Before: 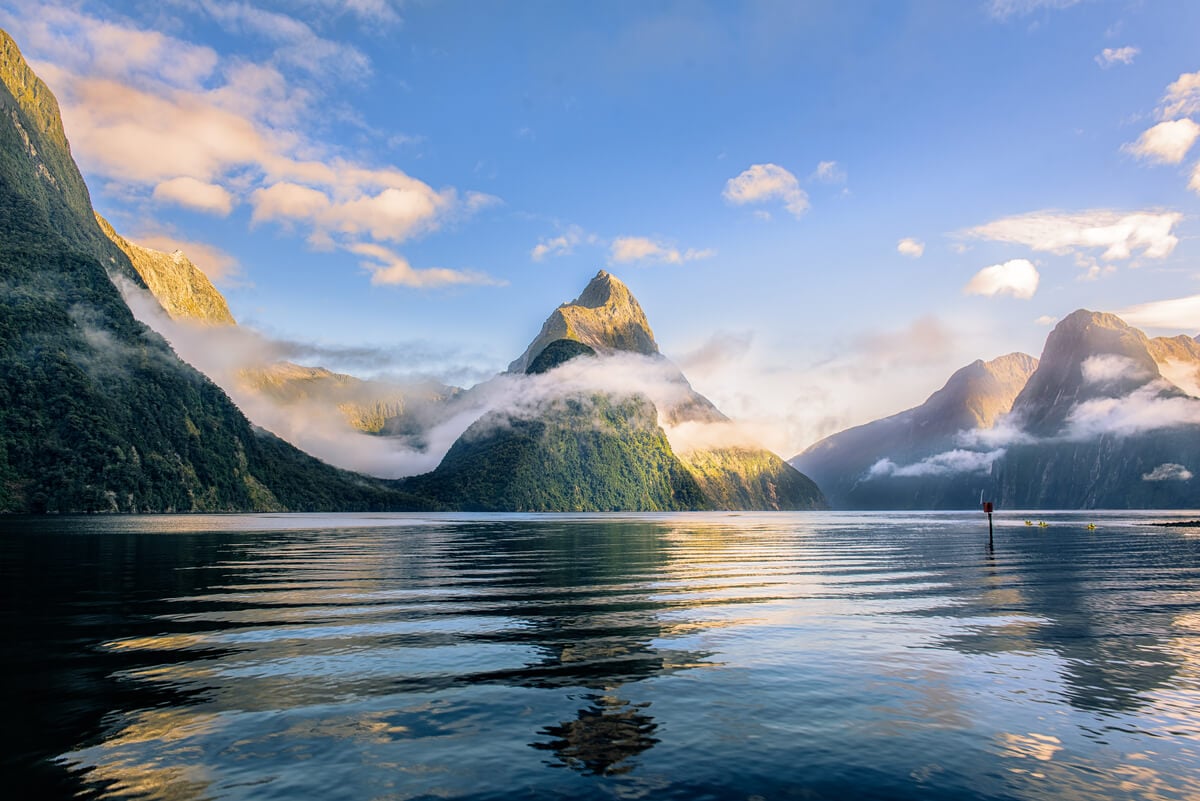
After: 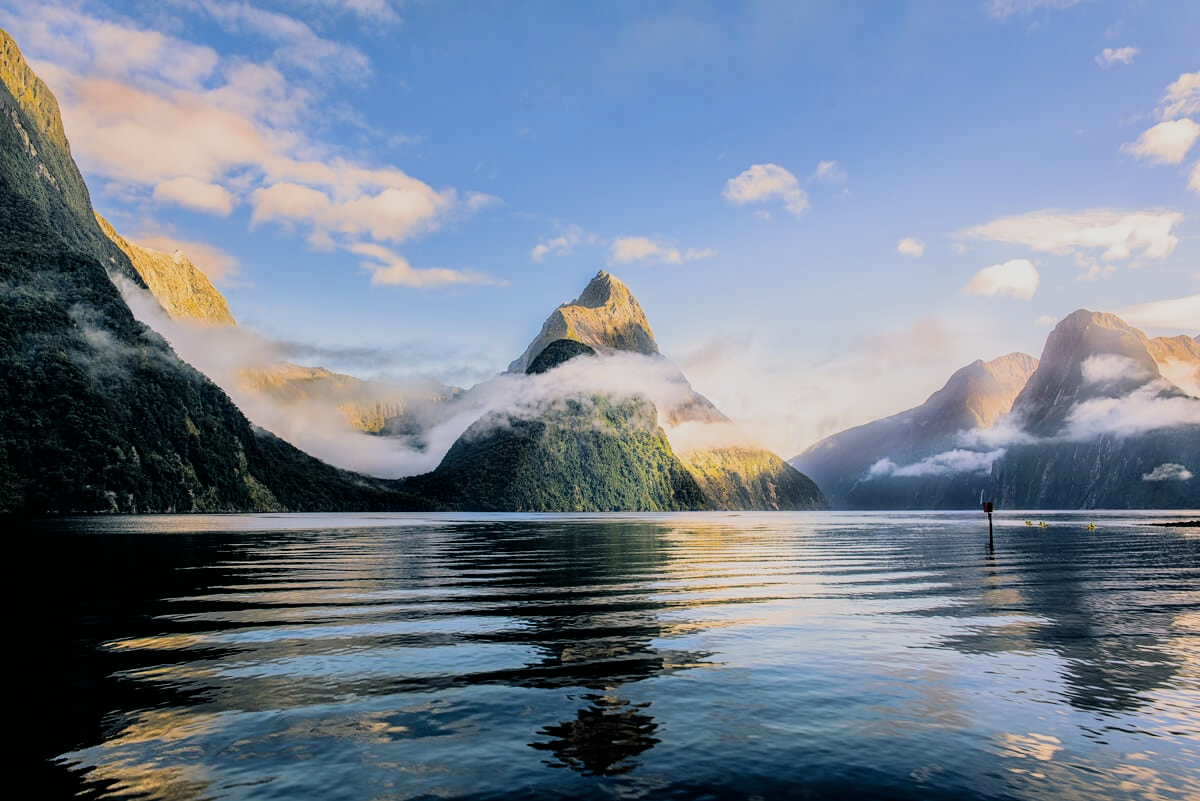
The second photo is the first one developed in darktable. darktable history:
exposure: compensate highlight preservation false
filmic rgb: black relative exposure -7.65 EV, white relative exposure 4.56 EV, hardness 3.61, contrast 1.25
